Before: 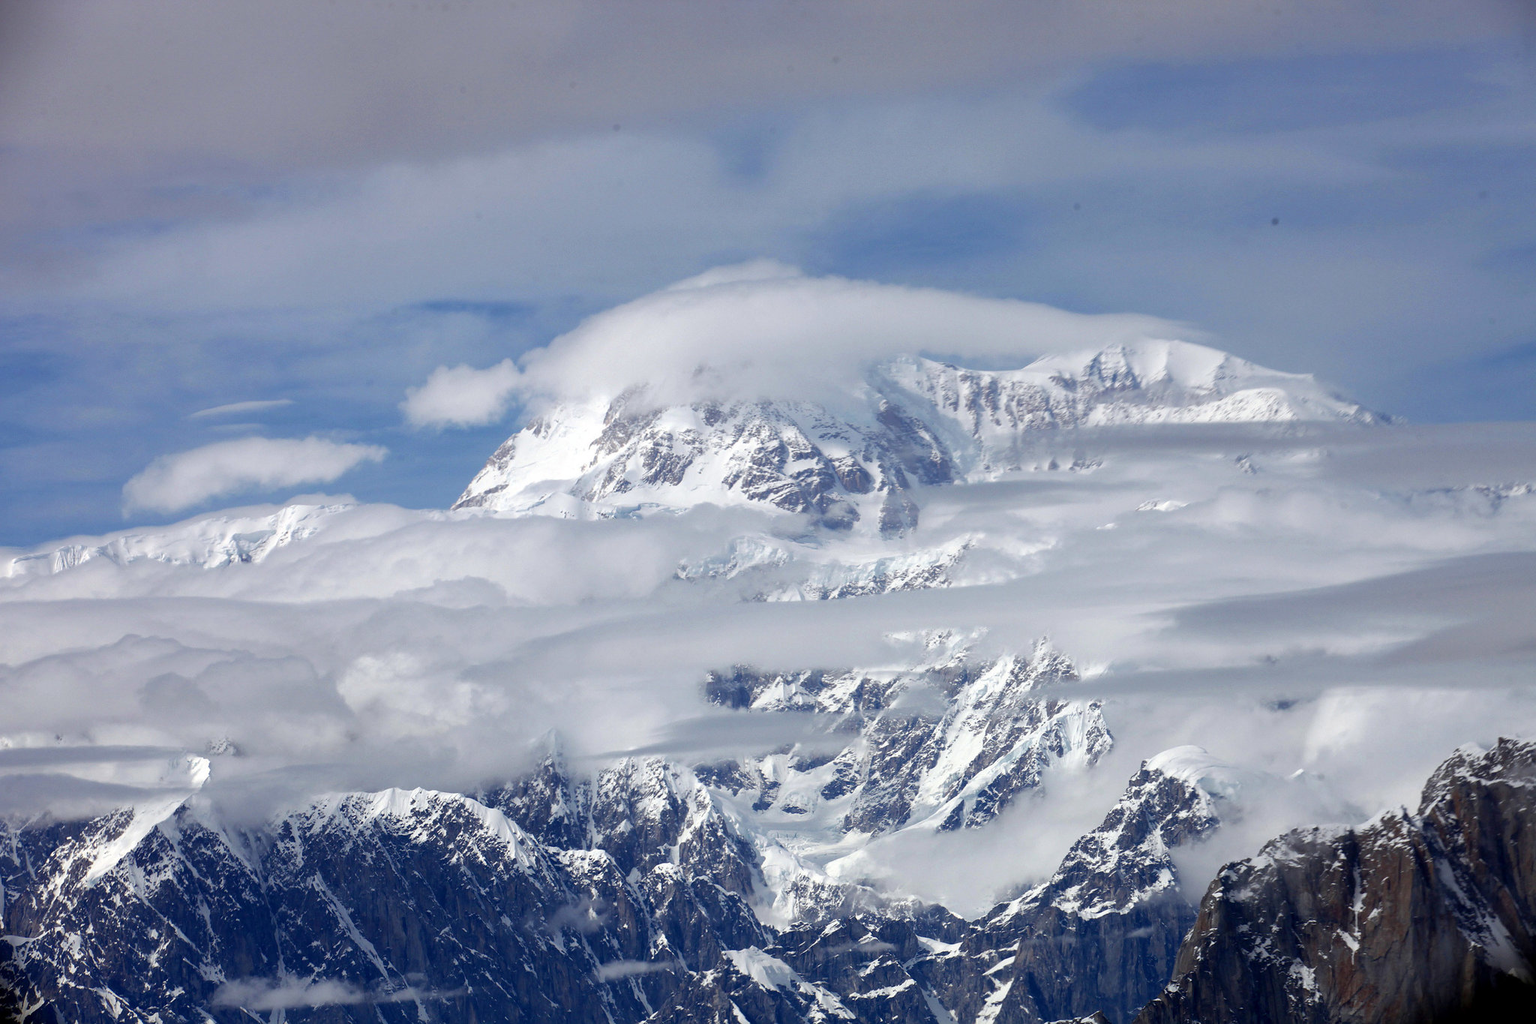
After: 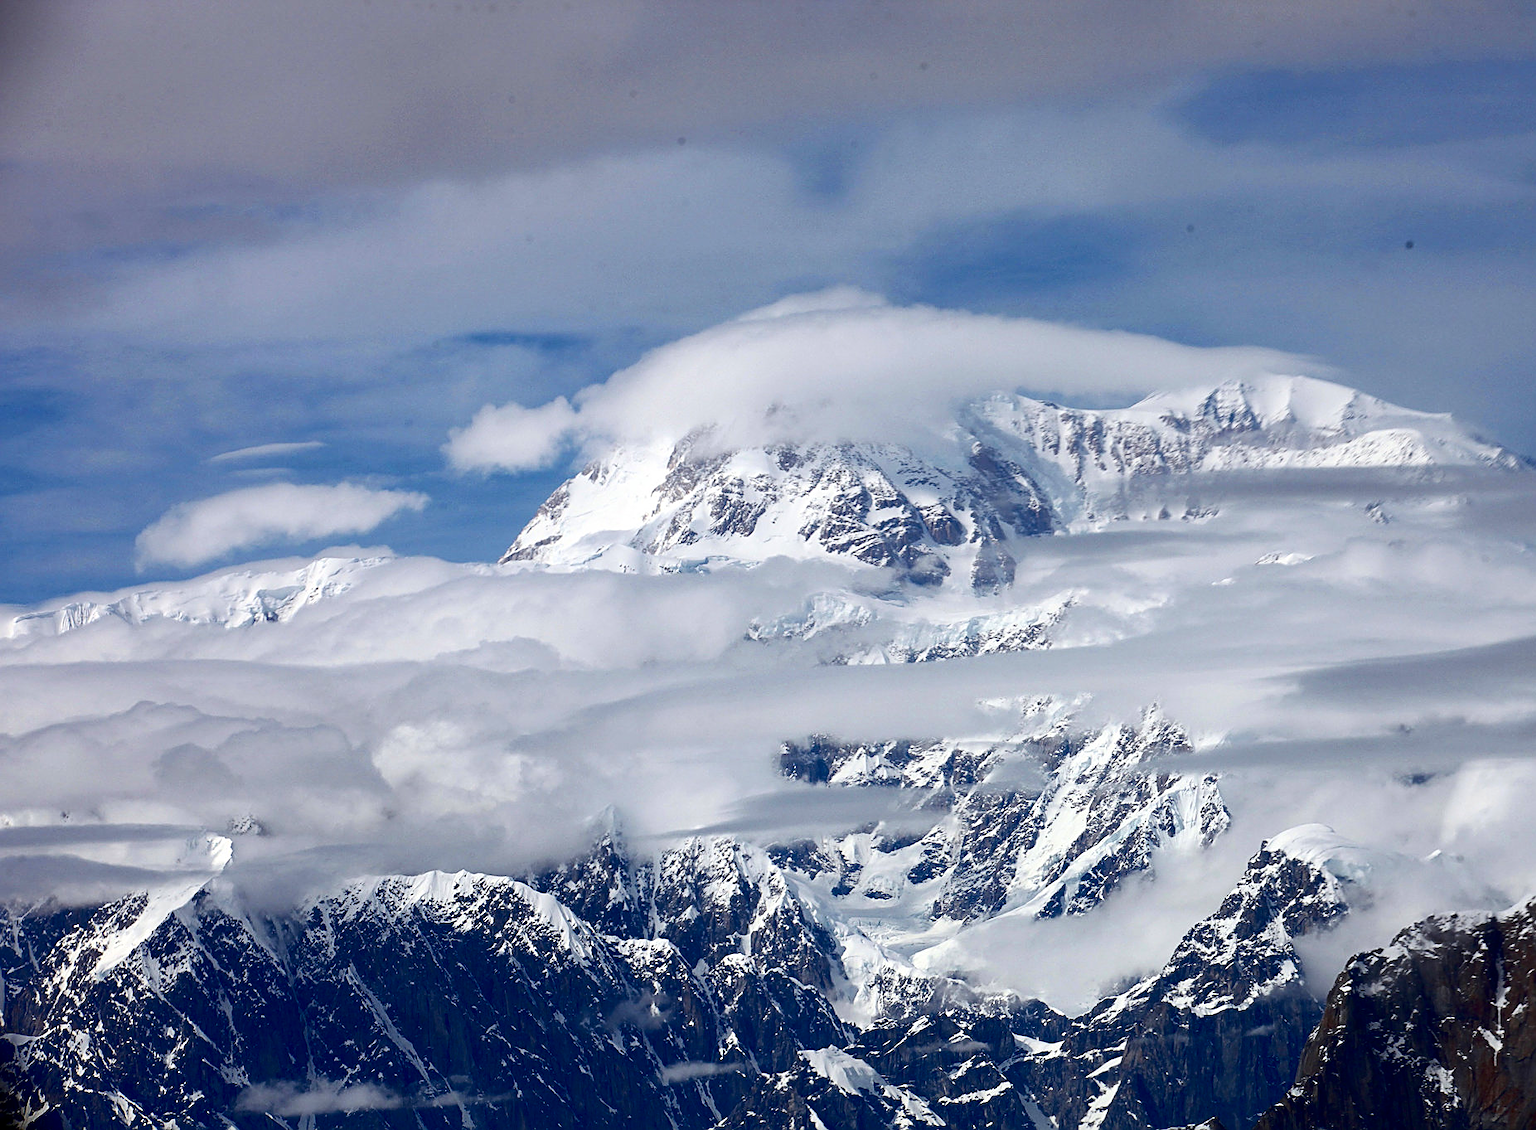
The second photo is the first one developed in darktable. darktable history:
crop: right 9.511%, bottom 0.027%
sharpen: amount 0.567
contrast brightness saturation: contrast 0.187, brightness -0.101, saturation 0.206
